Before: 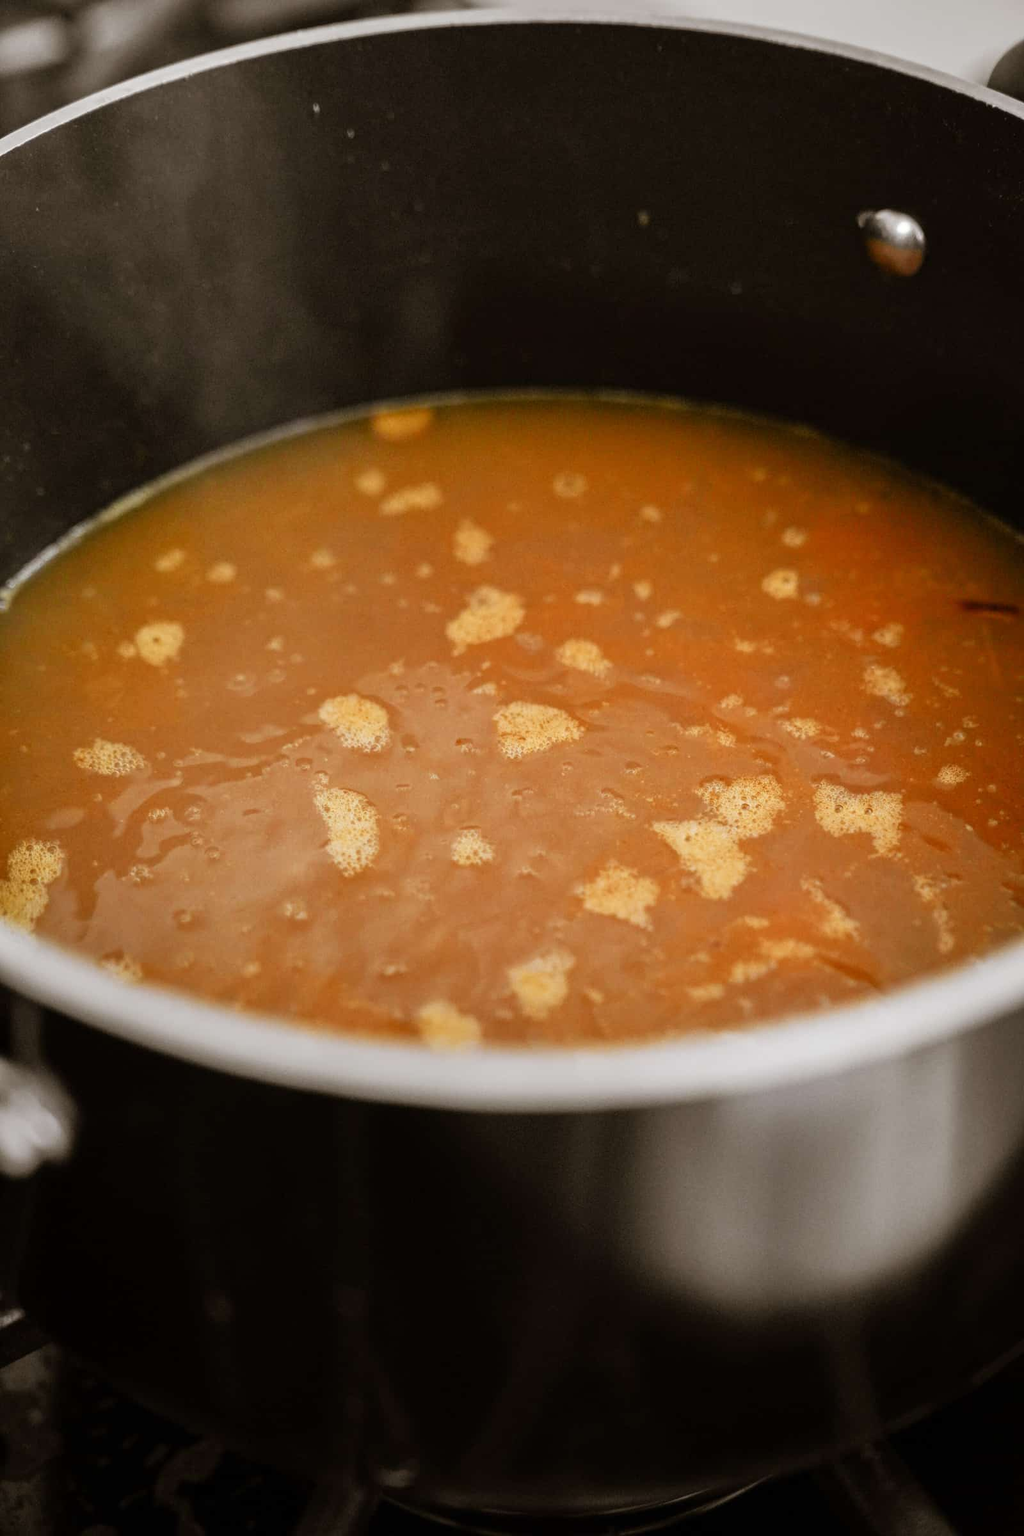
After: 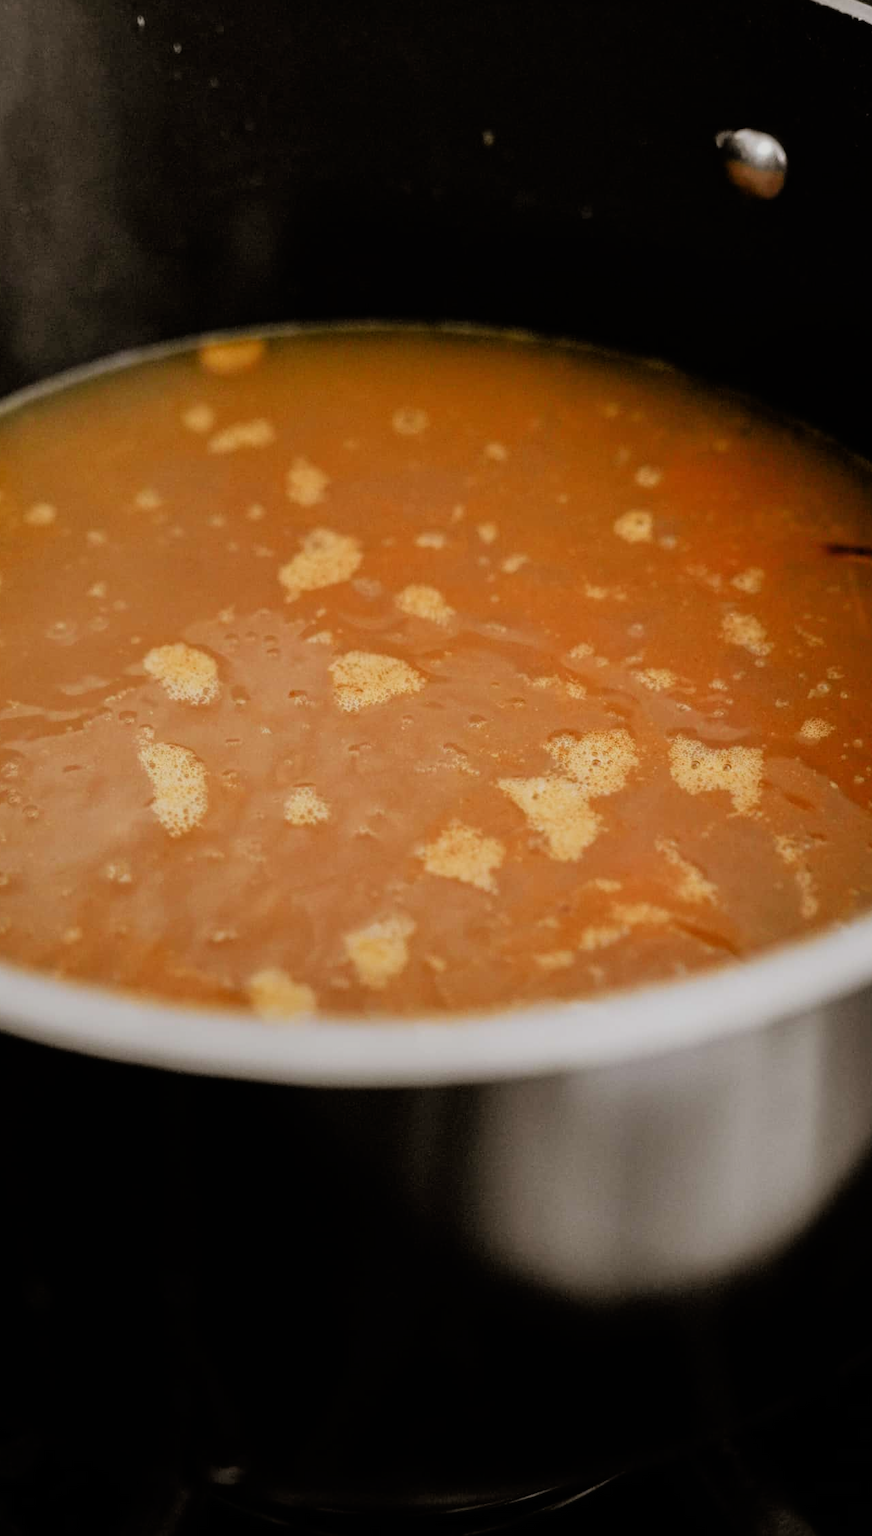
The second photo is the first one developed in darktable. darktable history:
filmic rgb: black relative exposure -7.92 EV, white relative exposure 4.13 EV, threshold 3 EV, hardness 4.02, latitude 51.22%, contrast 1.013, shadows ↔ highlights balance 5.35%, color science v5 (2021), contrast in shadows safe, contrast in highlights safe, enable highlight reconstruction true
crop and rotate: left 17.959%, top 5.771%, right 1.742%
